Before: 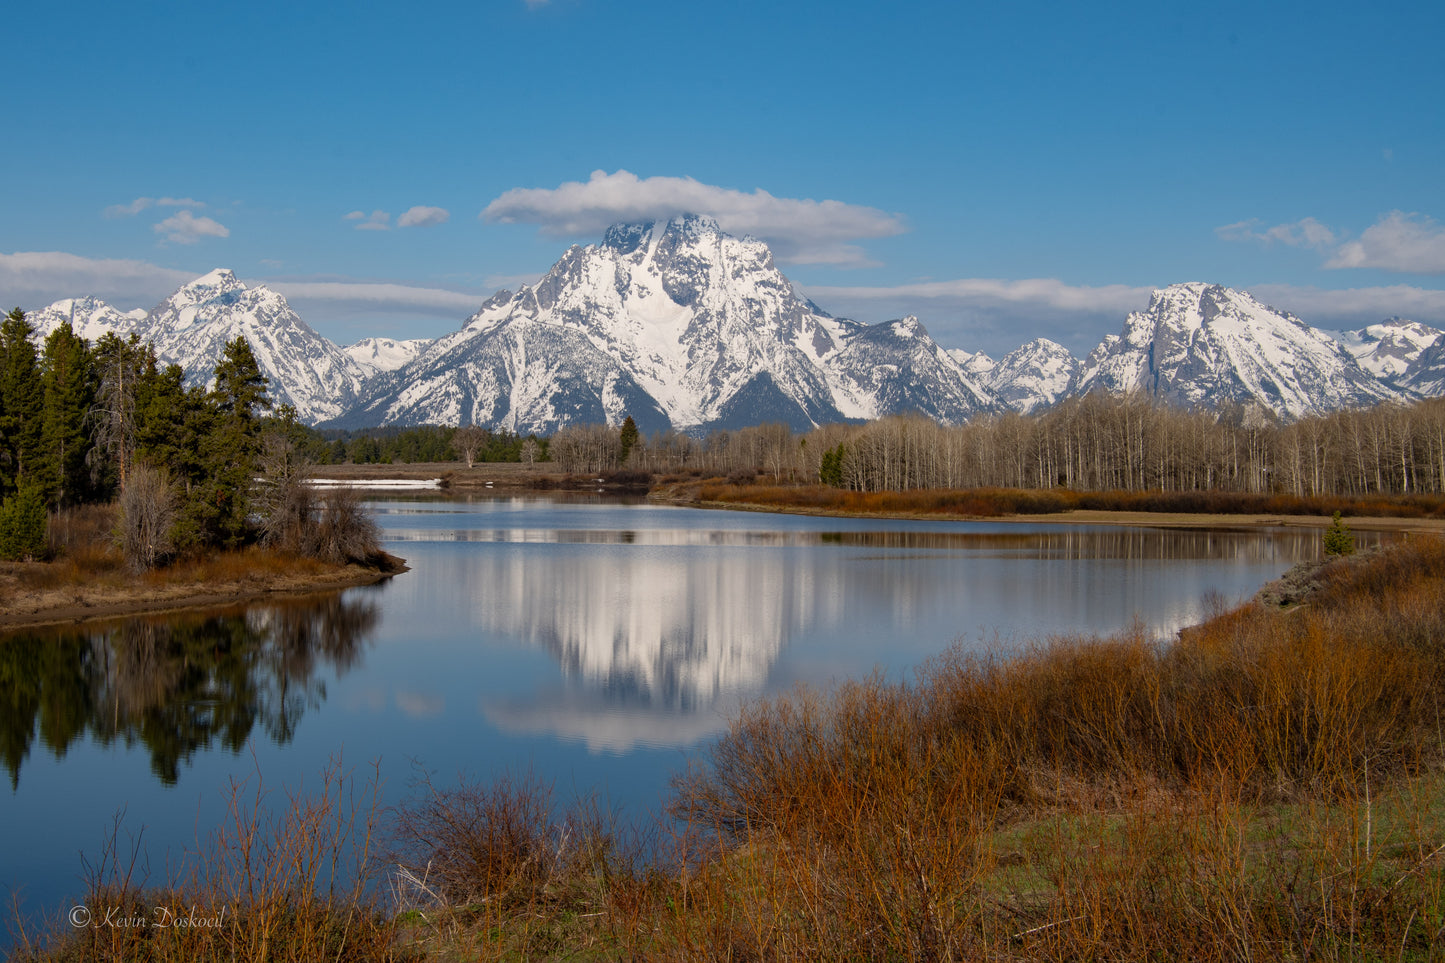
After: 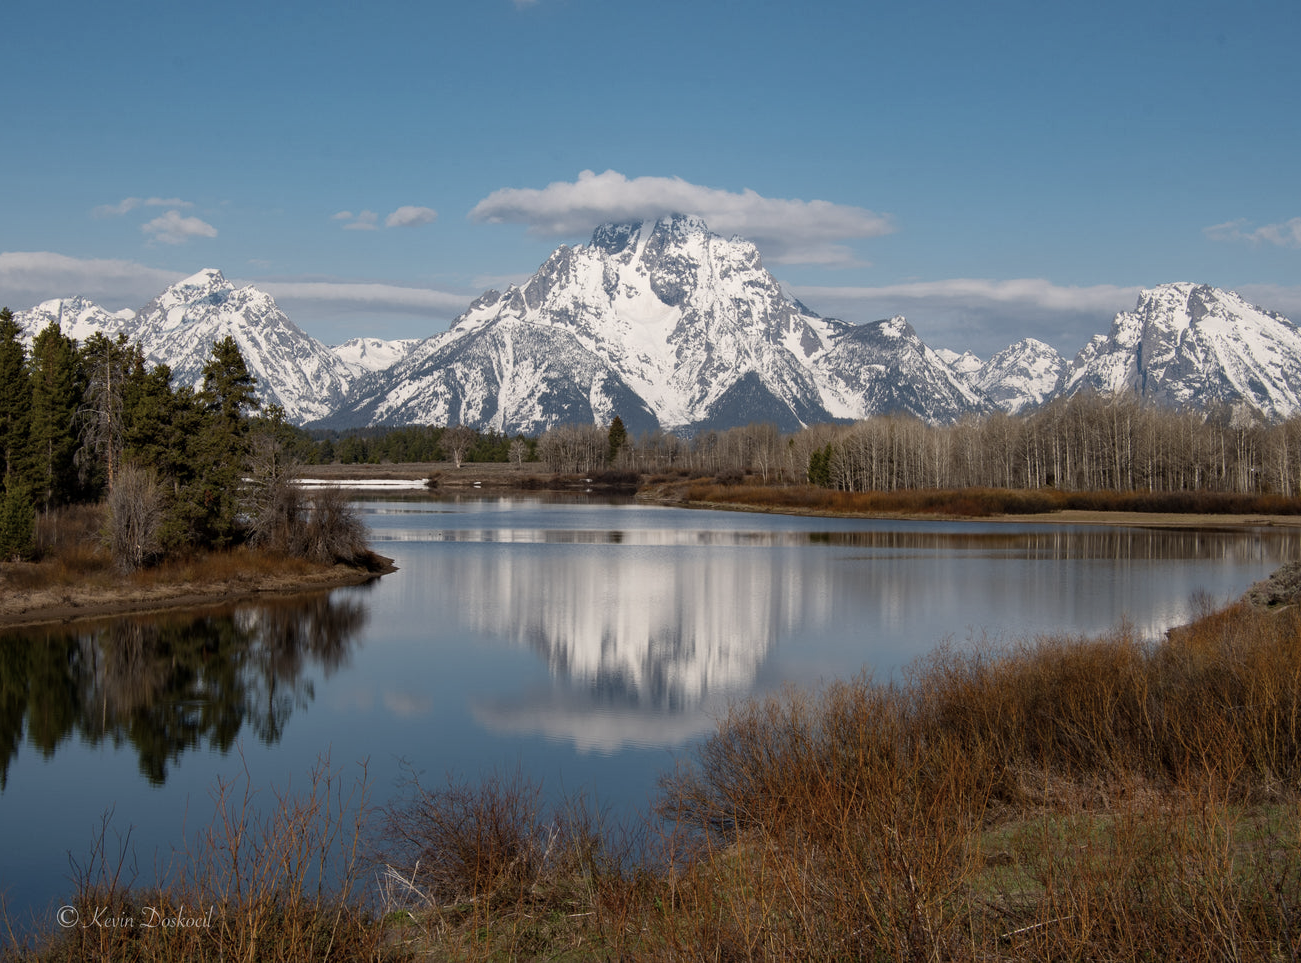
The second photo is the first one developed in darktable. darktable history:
contrast brightness saturation: contrast 0.103, saturation -0.288
crop and rotate: left 0.863%, right 9.082%
